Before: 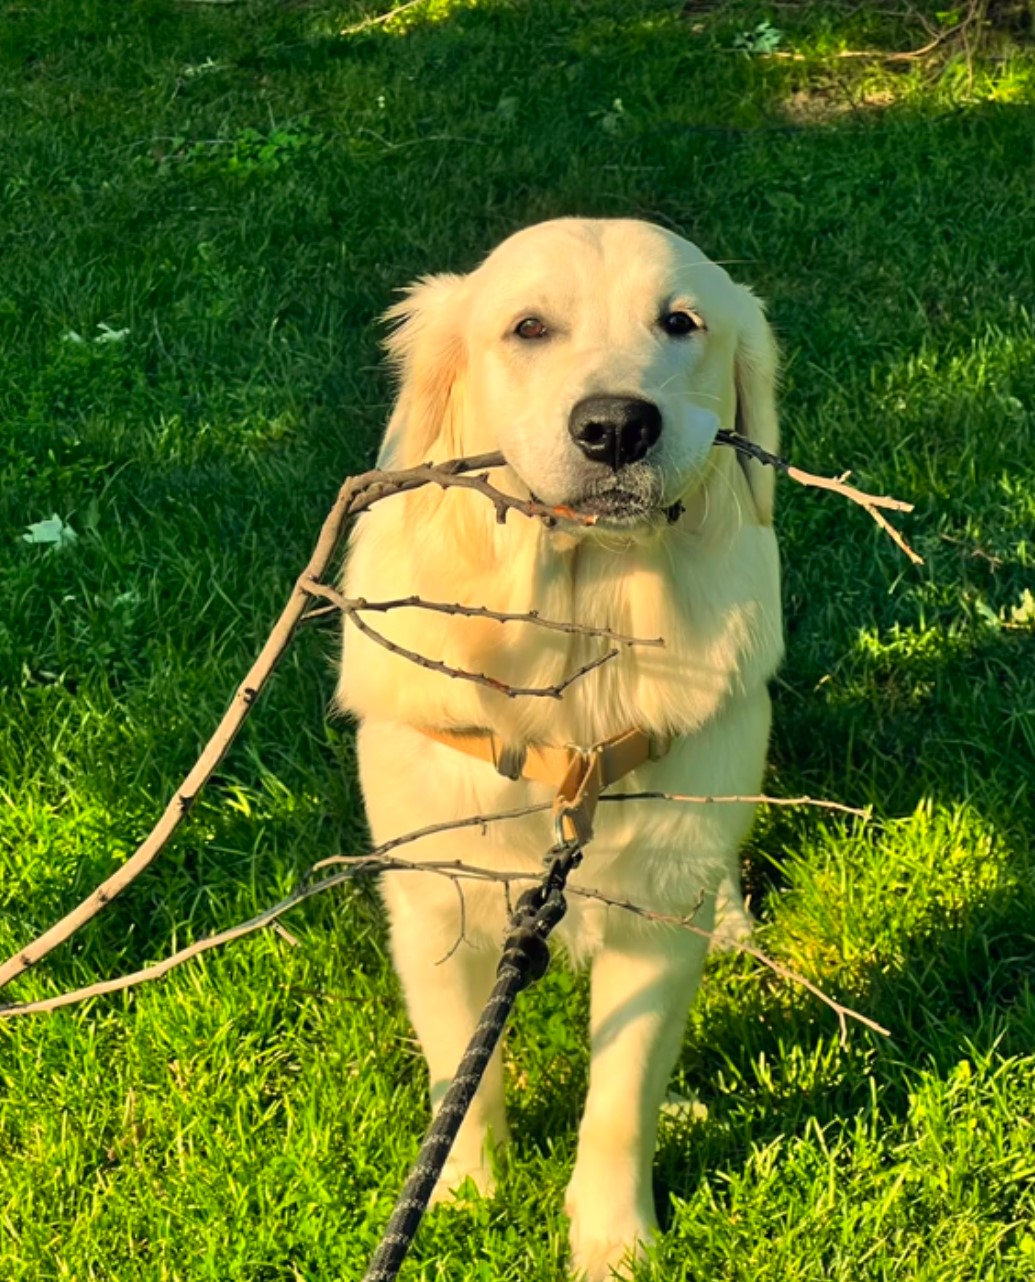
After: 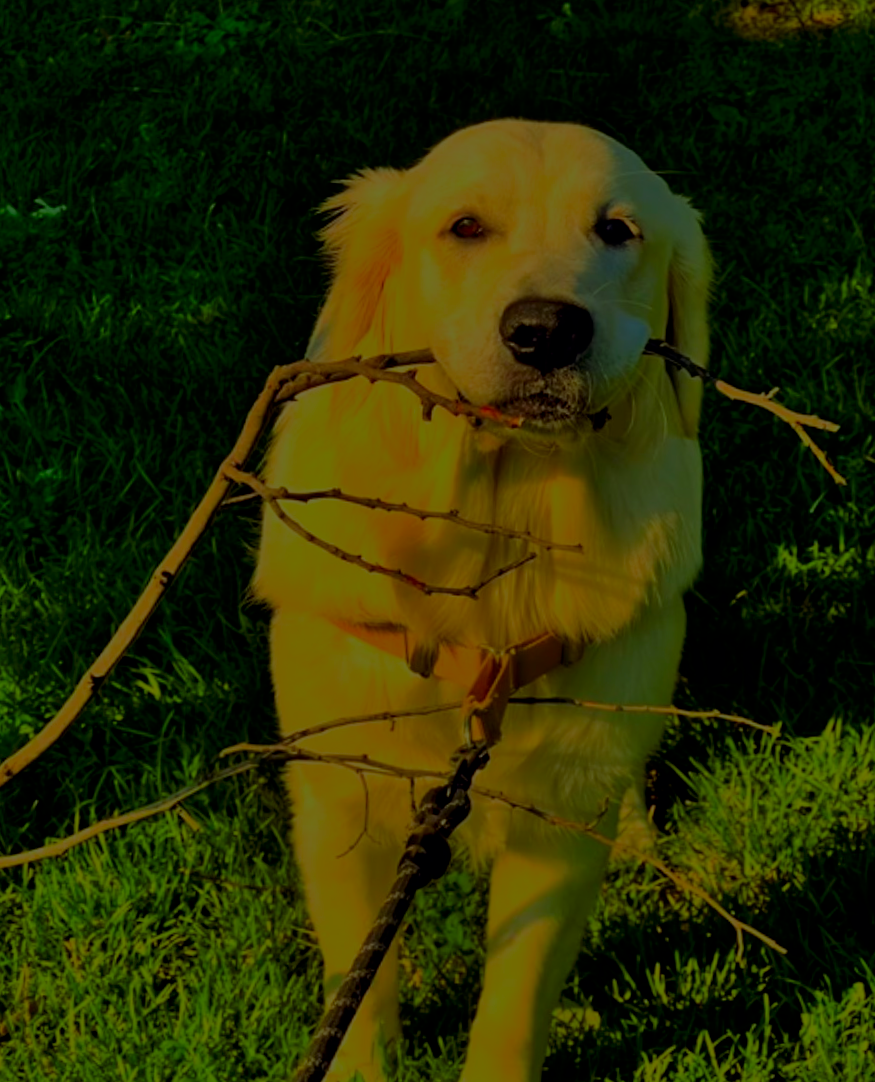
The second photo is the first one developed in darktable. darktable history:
contrast brightness saturation: brightness -0.255, saturation 0.195
exposure: exposure 0.658 EV, compensate exposure bias true, compensate highlight preservation false
filmic rgb: black relative exposure -6.19 EV, white relative exposure 6.97 EV, hardness 2.27
crop and rotate: angle -3.2°, left 5.031%, top 5.159%, right 4.668%, bottom 4.679%
shadows and highlights: radius 127.7, shadows 21.28, highlights -23.05, low approximation 0.01
color balance rgb: power › chroma 1.546%, power › hue 26.23°, highlights gain › luminance 14.887%, global offset › luminance 0.381%, global offset › chroma 0.218%, global offset › hue 254.73°, perceptual saturation grading › global saturation 30.277%, perceptual brilliance grading › global brilliance -47.66%
